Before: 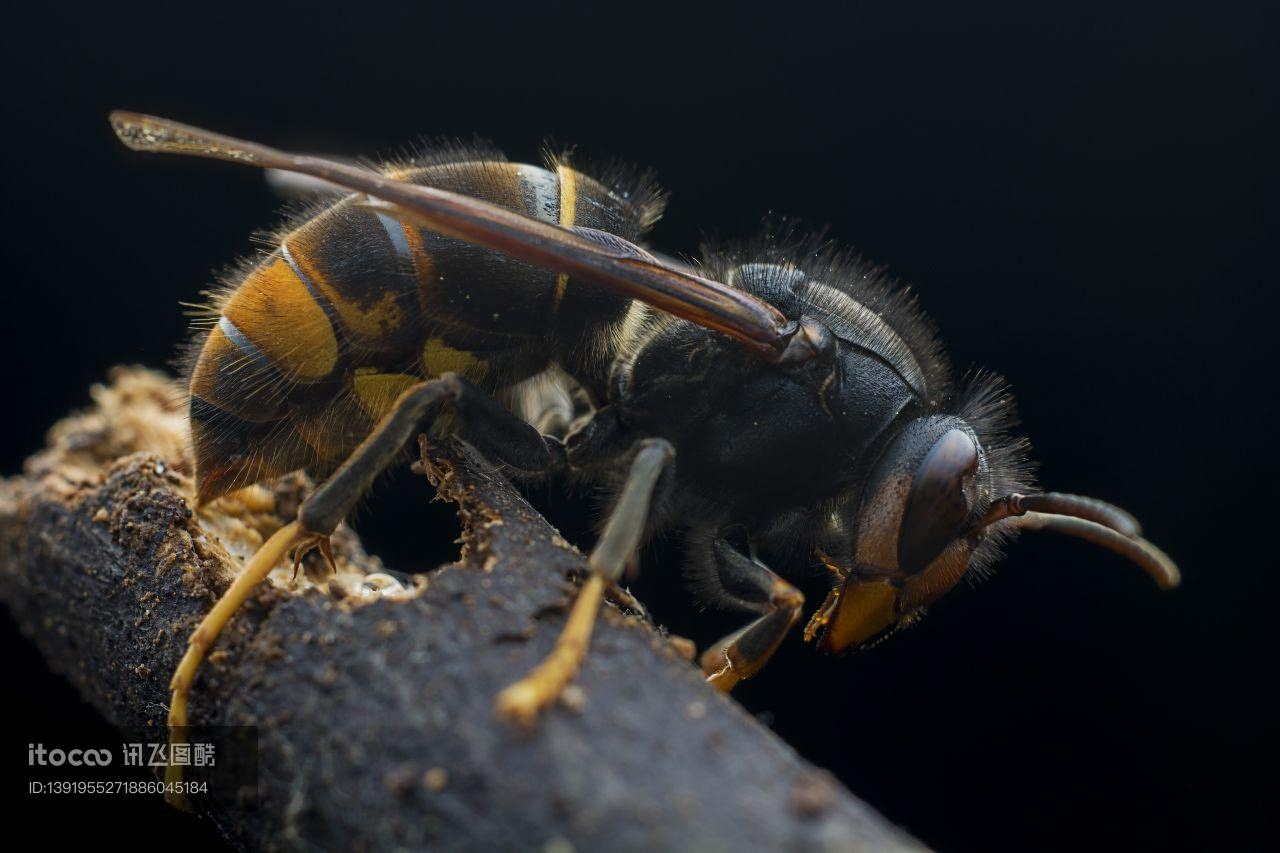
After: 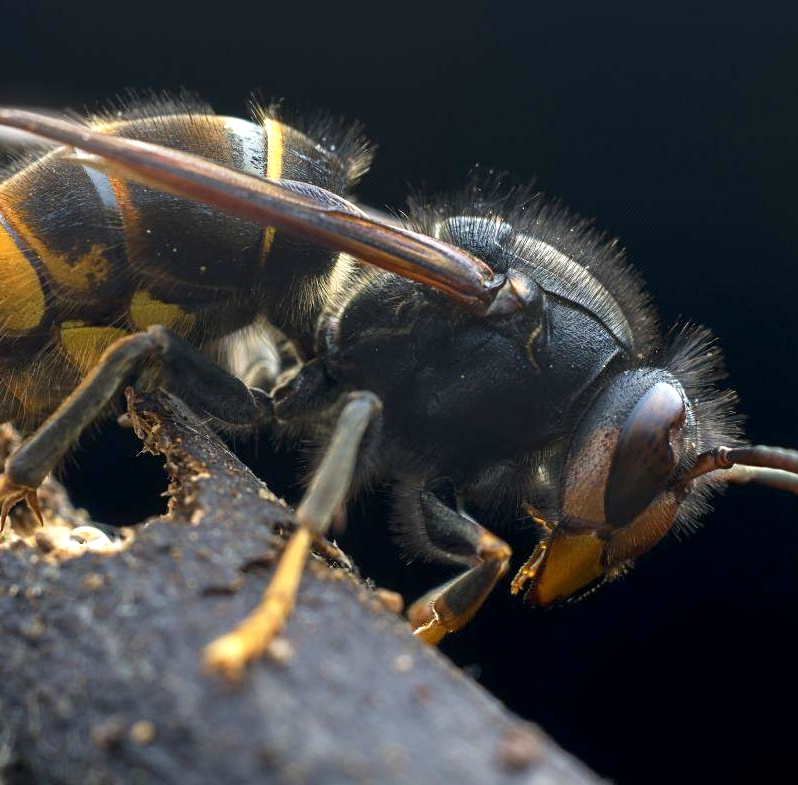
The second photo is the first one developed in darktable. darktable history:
crop and rotate: left 22.918%, top 5.629%, right 14.711%, bottom 2.247%
exposure: black level correction 0.001, exposure 0.955 EV, compensate exposure bias true, compensate highlight preservation false
